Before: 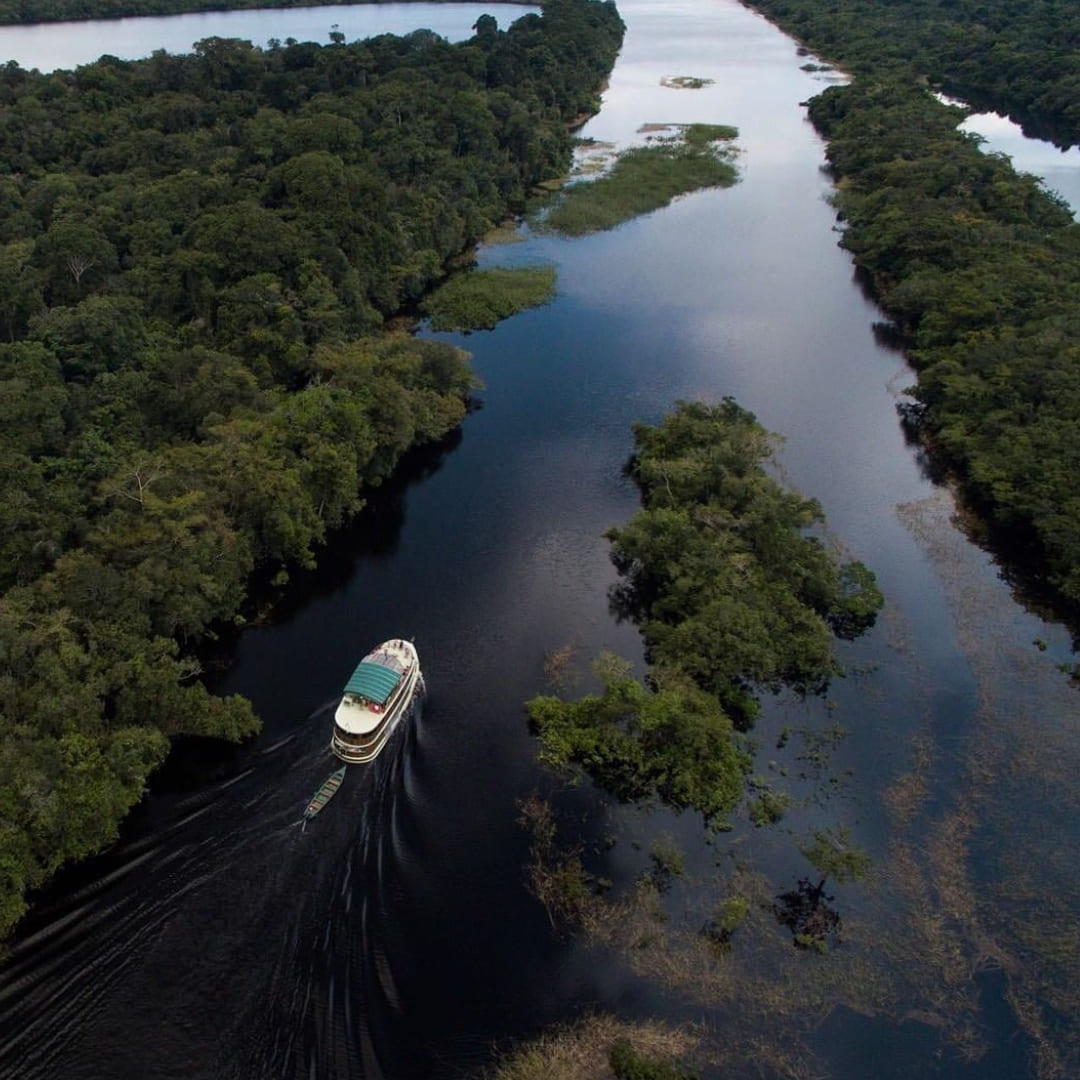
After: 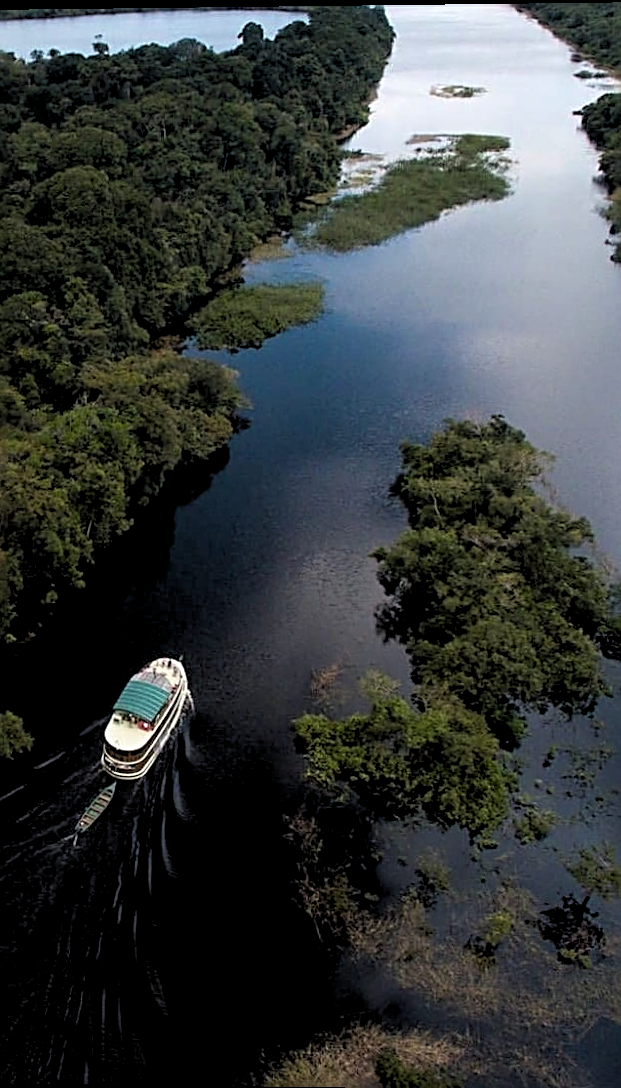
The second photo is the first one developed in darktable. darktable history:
sharpen: radius 2.584, amount 0.688
rotate and perspective: lens shift (vertical) 0.048, lens shift (horizontal) -0.024, automatic cropping off
crop: left 21.674%, right 22.086%
rgb levels: levels [[0.01, 0.419, 0.839], [0, 0.5, 1], [0, 0.5, 1]]
